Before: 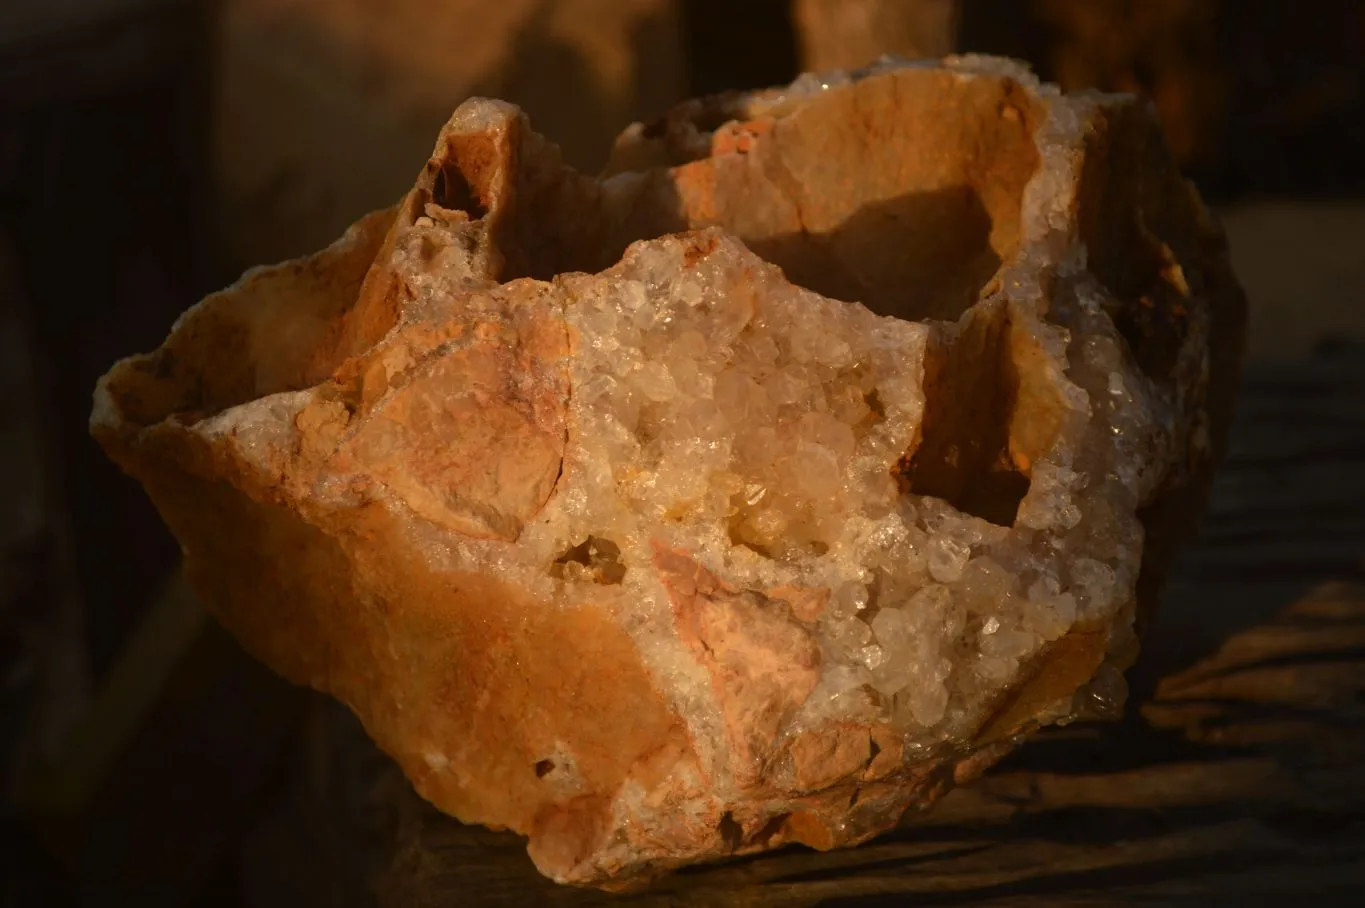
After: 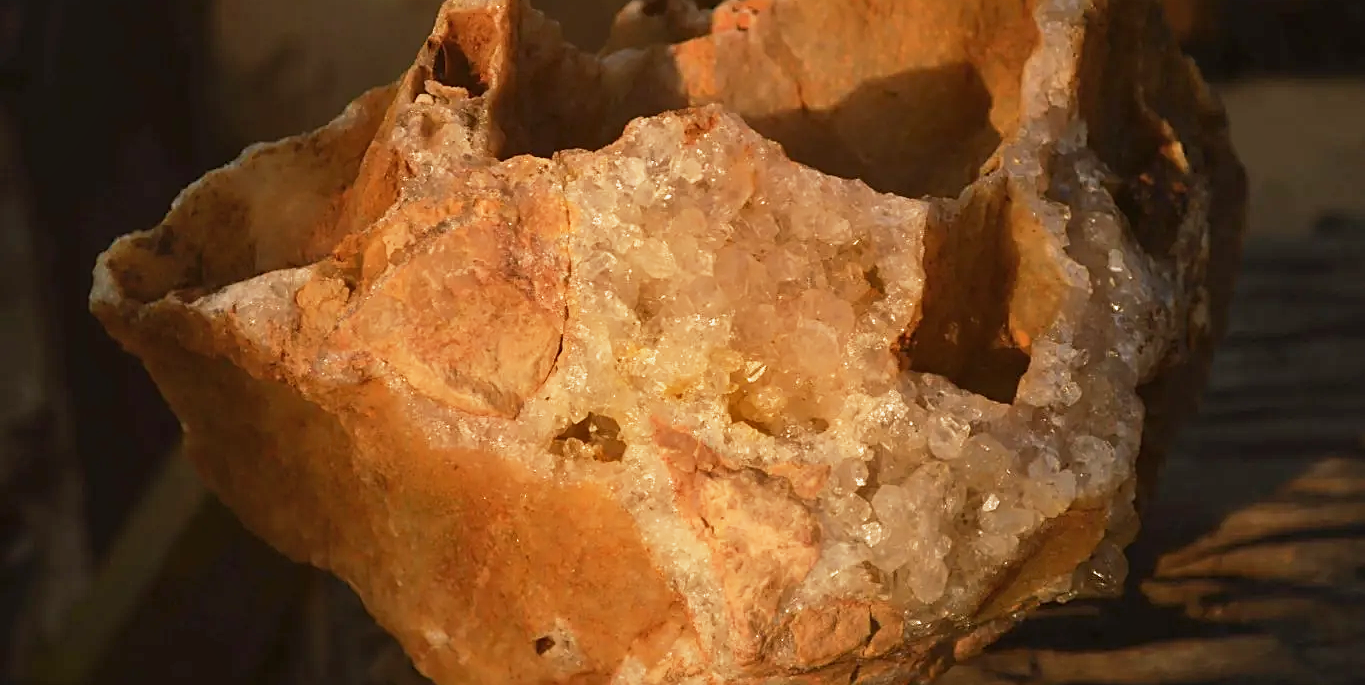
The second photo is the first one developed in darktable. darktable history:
sharpen: on, module defaults
crop: top 13.628%, bottom 10.888%
shadows and highlights: shadows 39.64, highlights -54.37, low approximation 0.01, soften with gaussian
contrast brightness saturation: contrast 0.005, saturation -0.052
base curve: curves: ch0 [(0, 0) (0.088, 0.125) (0.176, 0.251) (0.354, 0.501) (0.613, 0.749) (1, 0.877)], preserve colors none
exposure: exposure 0.221 EV, compensate highlight preservation false
